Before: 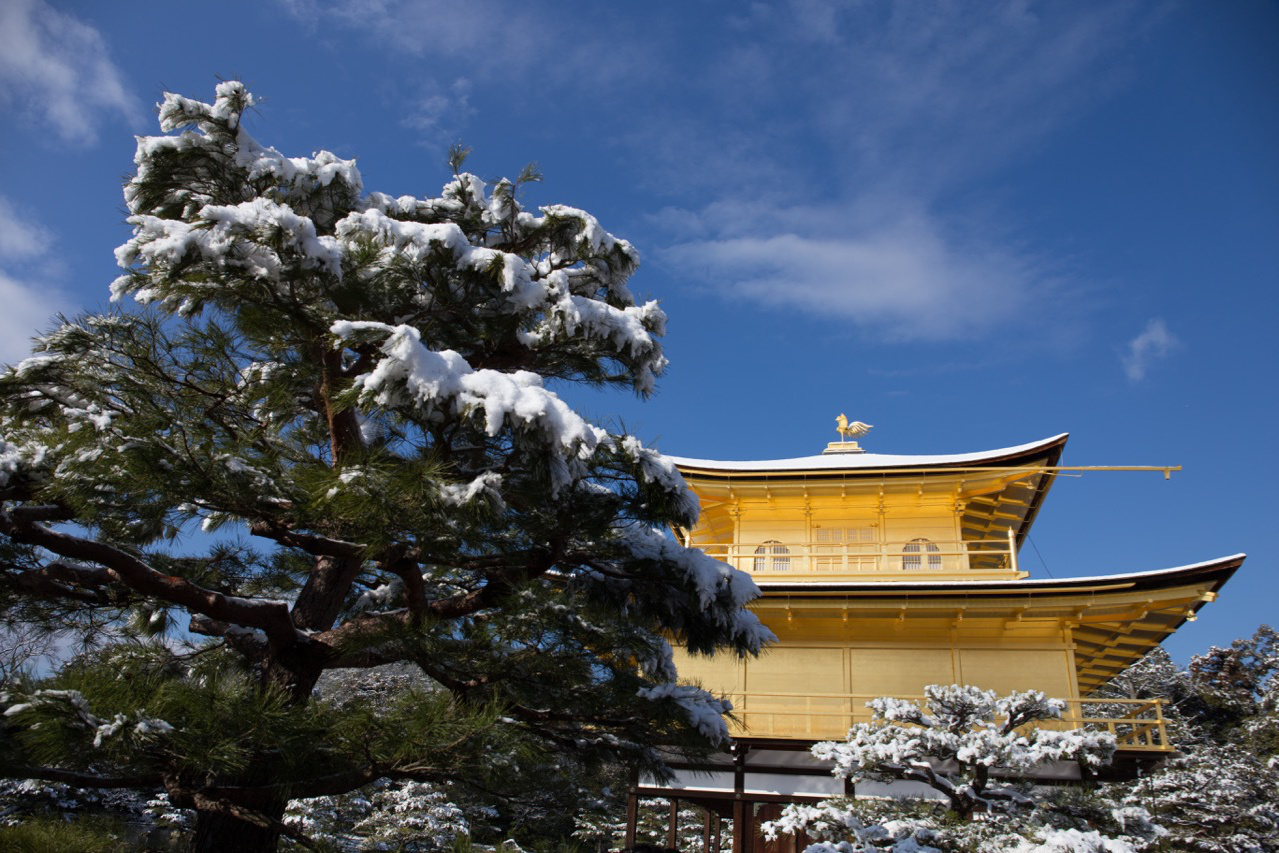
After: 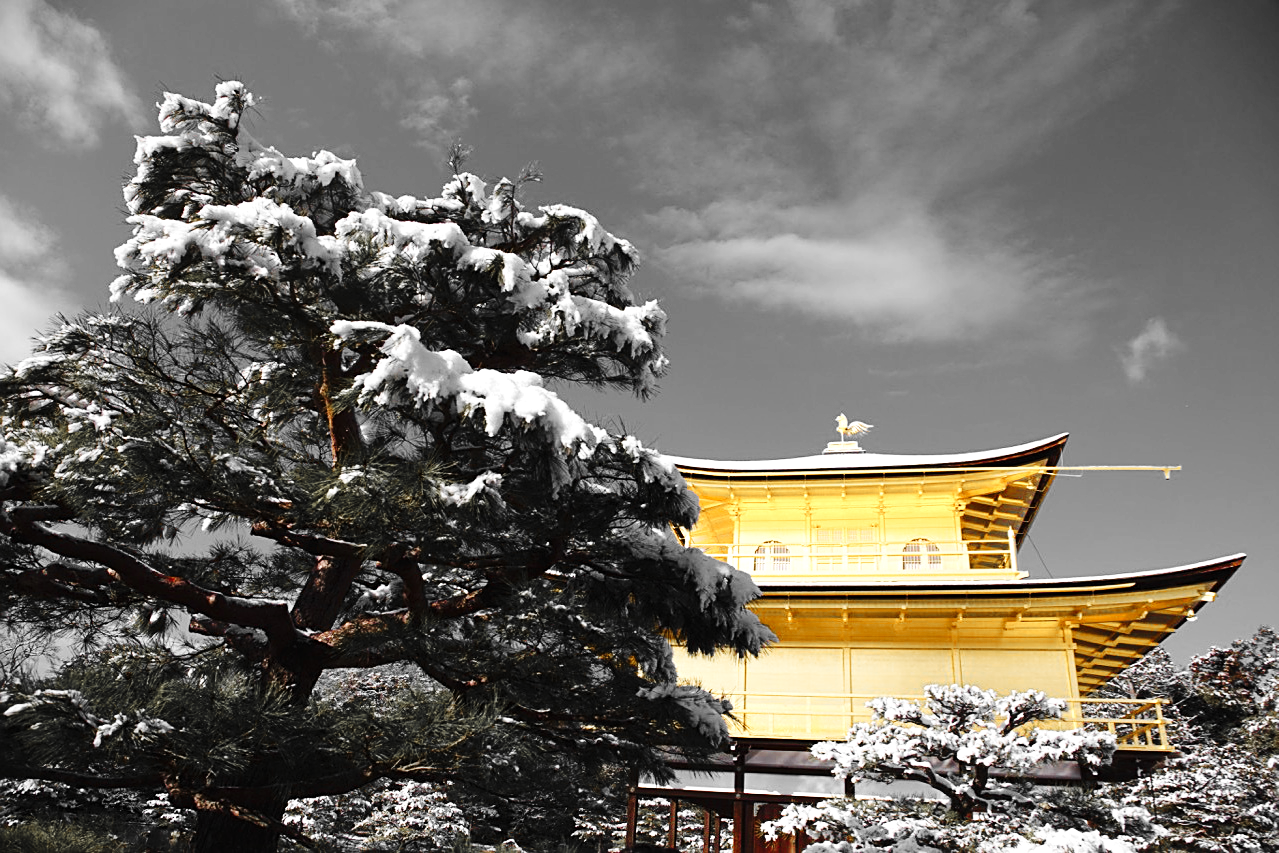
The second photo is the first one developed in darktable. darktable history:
color balance rgb: perceptual saturation grading › global saturation 30%, global vibrance 20%
base curve: curves: ch0 [(0, 0) (0.036, 0.025) (0.121, 0.166) (0.206, 0.329) (0.605, 0.79) (1, 1)], preserve colors none
sharpen: on, module defaults
exposure: black level correction -0.002, exposure 0.54 EV, compensate highlight preservation false
color zones: curves: ch0 [(0, 0.447) (0.184, 0.543) (0.323, 0.476) (0.429, 0.445) (0.571, 0.443) (0.714, 0.451) (0.857, 0.452) (1, 0.447)]; ch1 [(0, 0.464) (0.176, 0.46) (0.287, 0.177) (0.429, 0.002) (0.571, 0) (0.714, 0) (0.857, 0) (1, 0.464)], mix 20%
